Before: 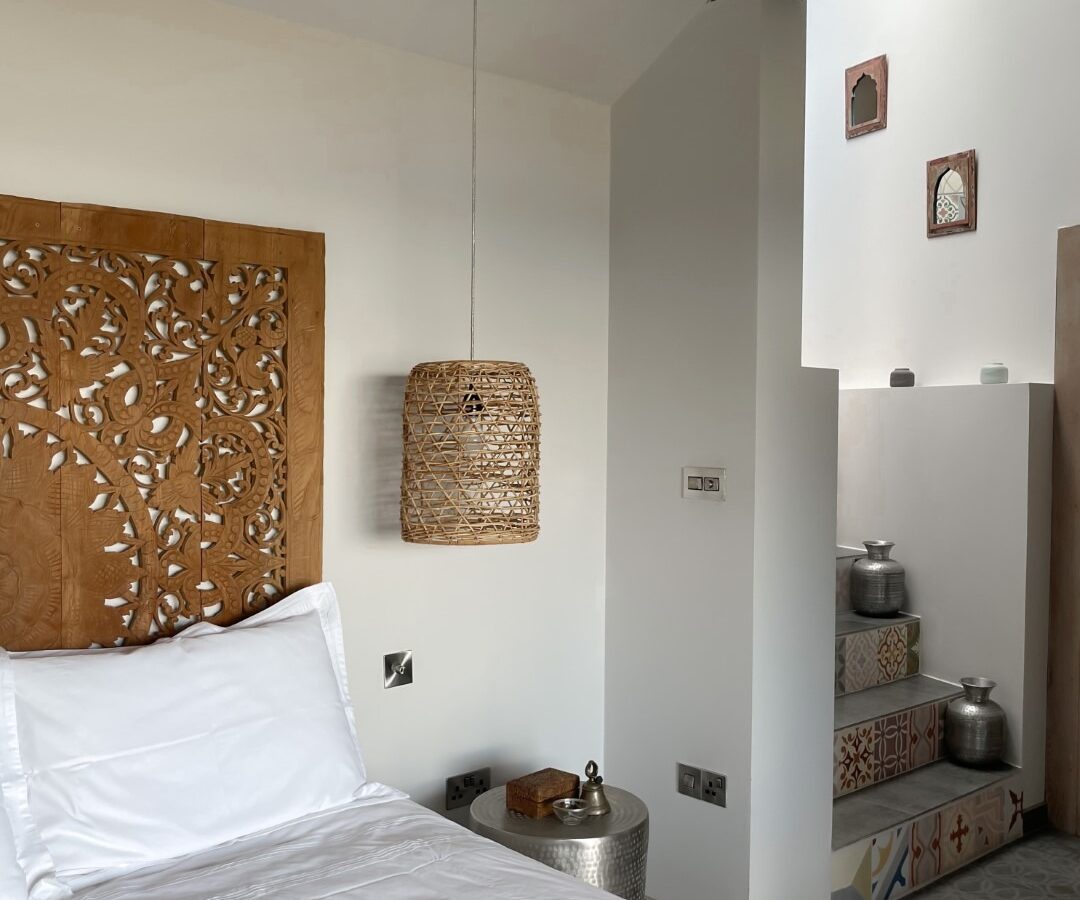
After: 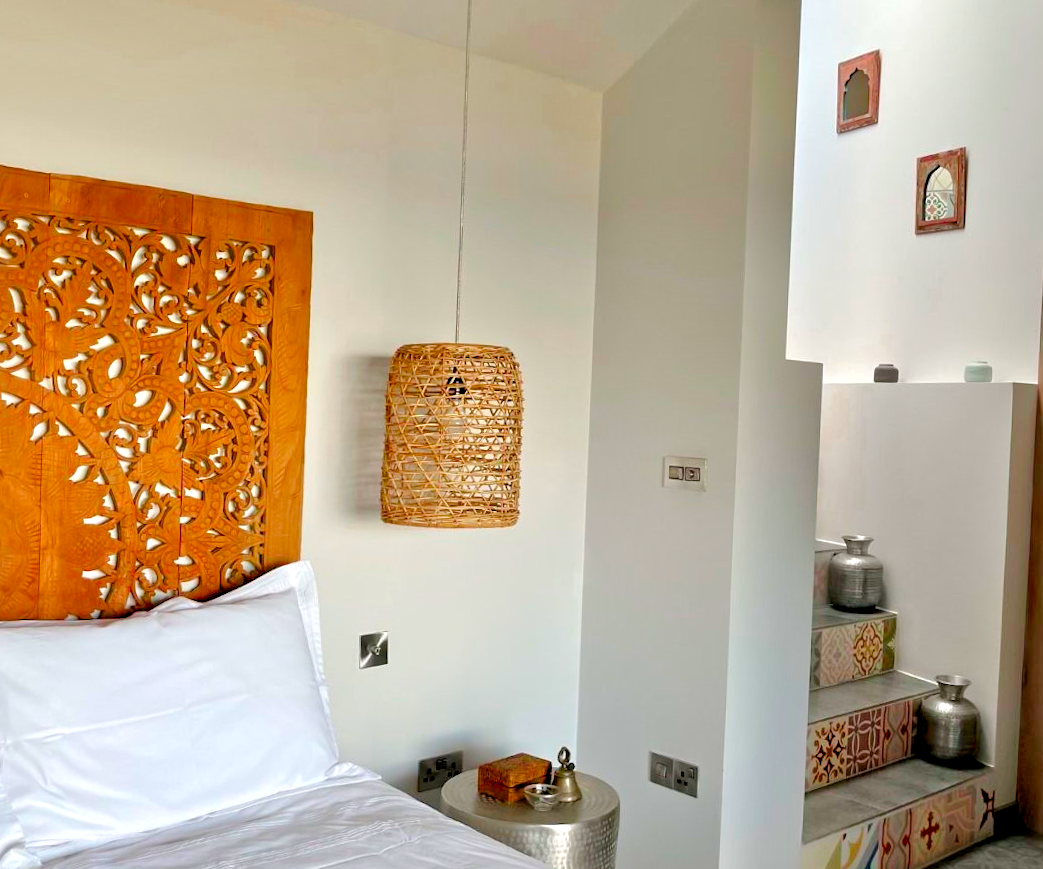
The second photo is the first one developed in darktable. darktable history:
color balance rgb: global offset › luminance -0.51%, perceptual saturation grading › global saturation 27.53%, perceptual saturation grading › highlights -25%, perceptual saturation grading › shadows 25%, perceptual brilliance grading › highlights 6.62%, perceptual brilliance grading › mid-tones 17.07%, perceptual brilliance grading › shadows -5.23%
crop and rotate: angle -1.69°
exposure: exposure -0.151 EV, compensate highlight preservation false
color contrast: green-magenta contrast 1.69, blue-yellow contrast 1.49
tone equalizer: -7 EV 0.15 EV, -6 EV 0.6 EV, -5 EV 1.15 EV, -4 EV 1.33 EV, -3 EV 1.15 EV, -2 EV 0.6 EV, -1 EV 0.15 EV, mask exposure compensation -0.5 EV
